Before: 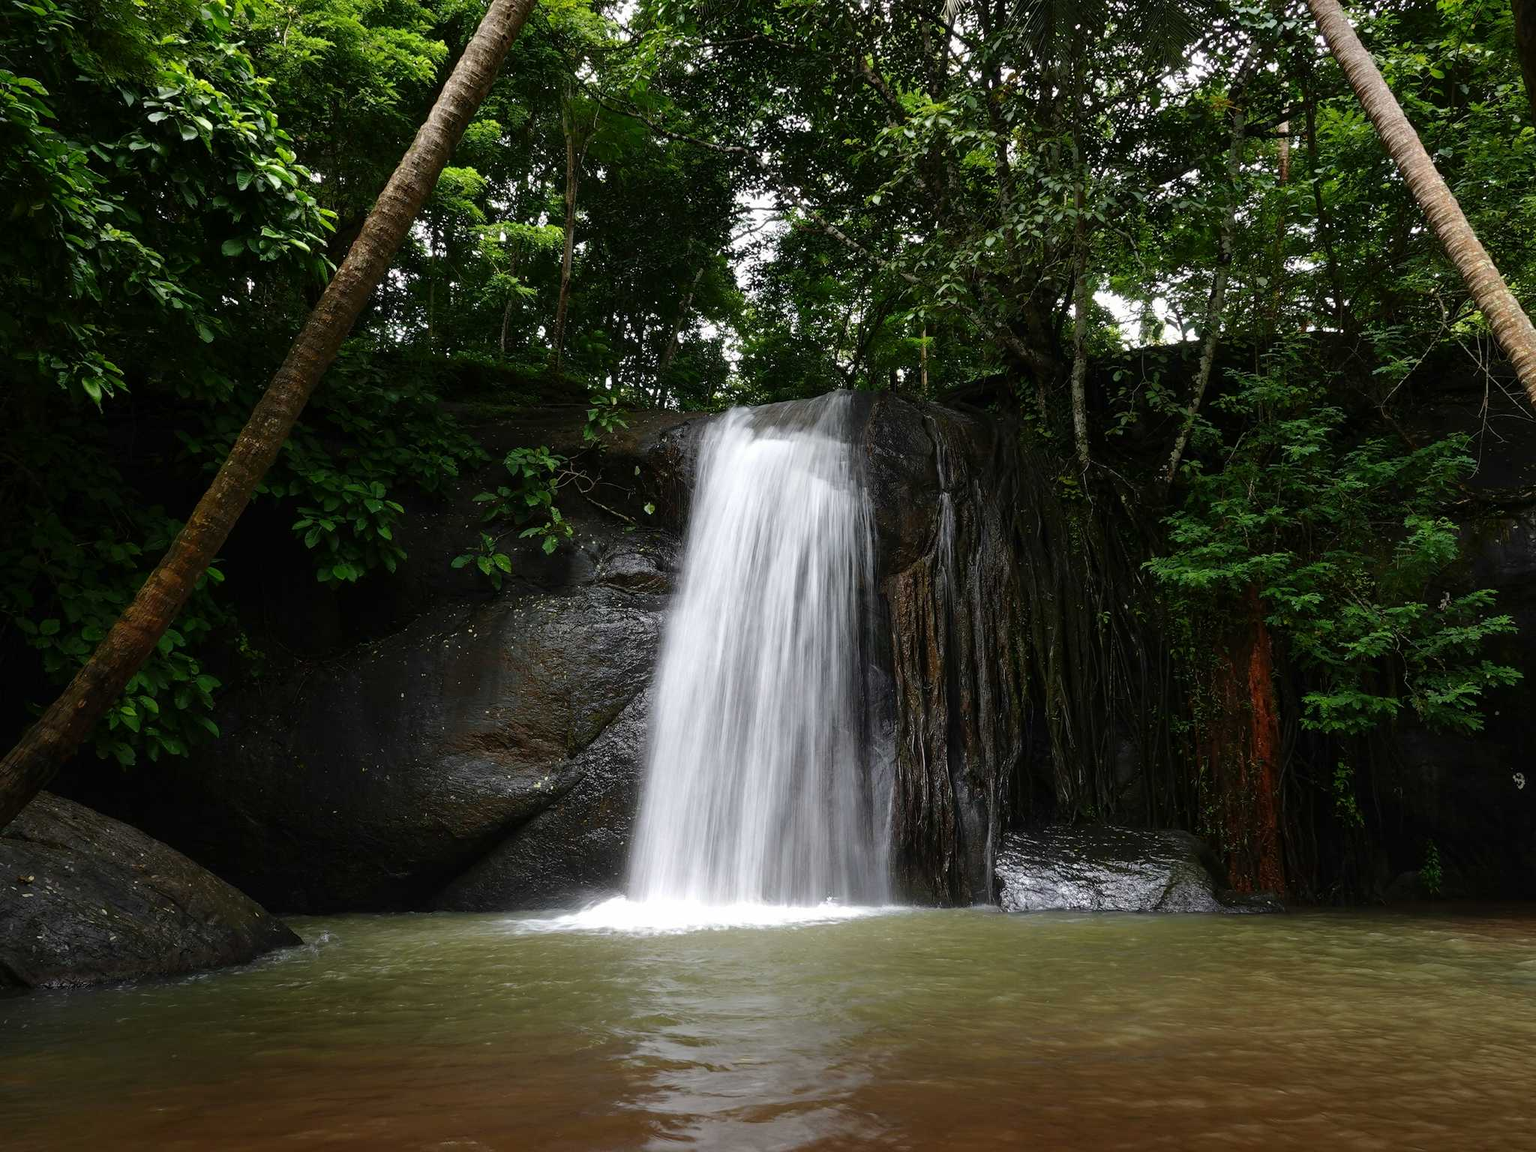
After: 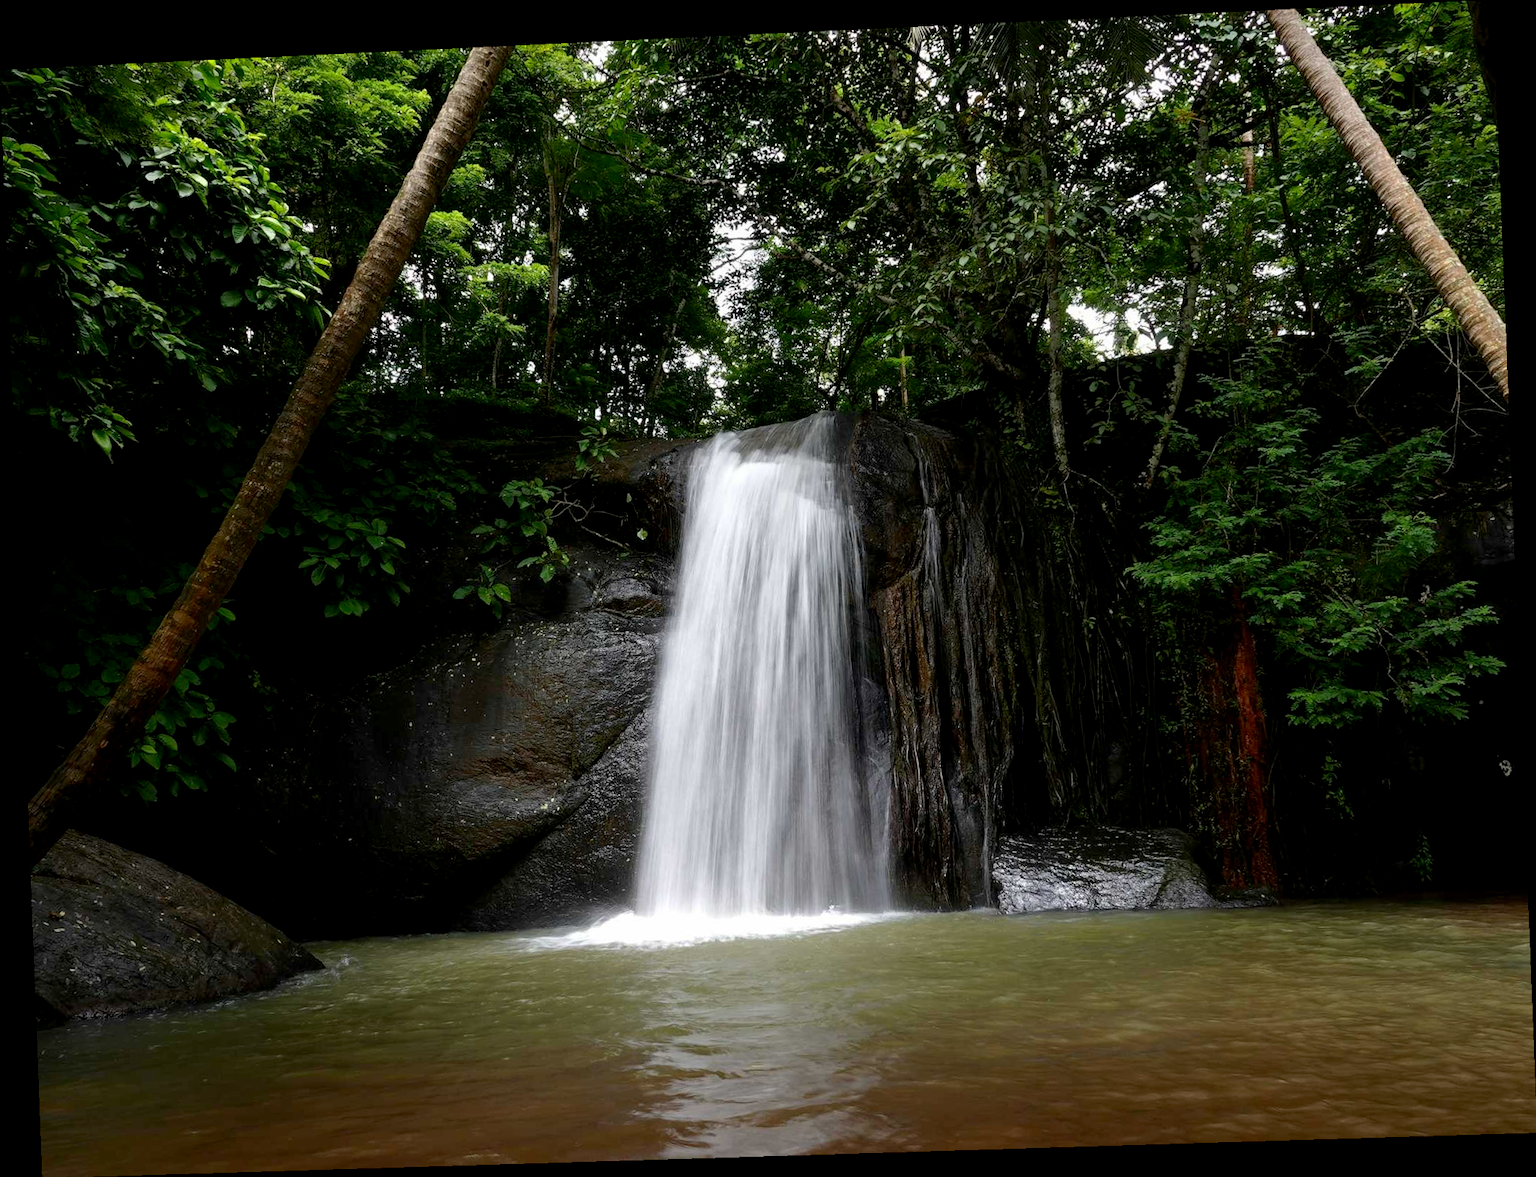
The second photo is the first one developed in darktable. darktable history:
exposure: black level correction 0.005, exposure 0.001 EV, compensate highlight preservation false
rotate and perspective: rotation -2.22°, lens shift (horizontal) -0.022, automatic cropping off
